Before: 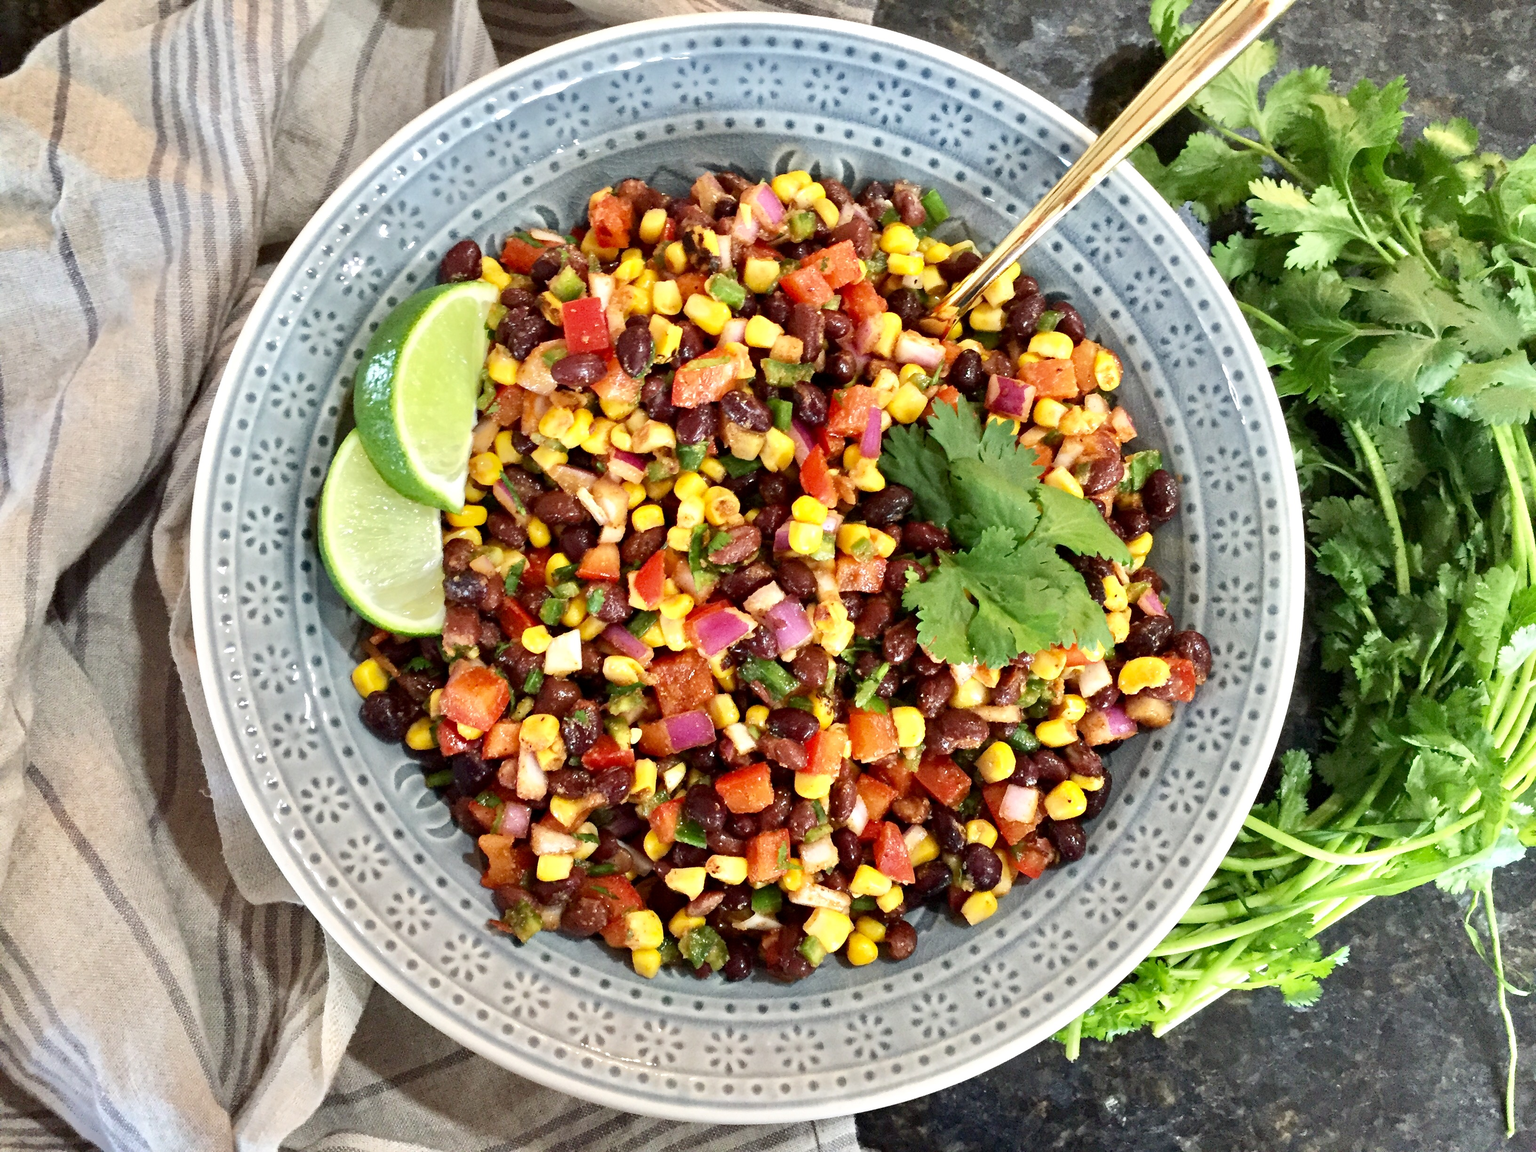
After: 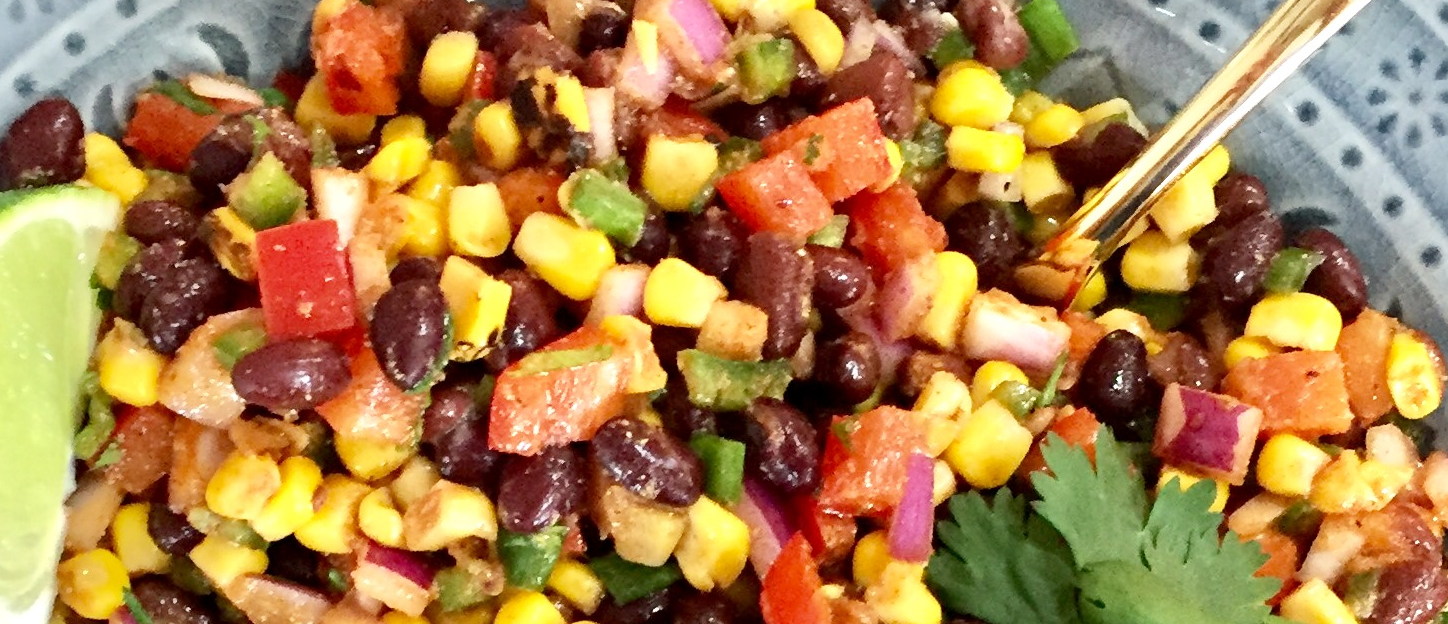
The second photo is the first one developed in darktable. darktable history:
crop: left 28.794%, top 16.838%, right 26.827%, bottom 57.643%
